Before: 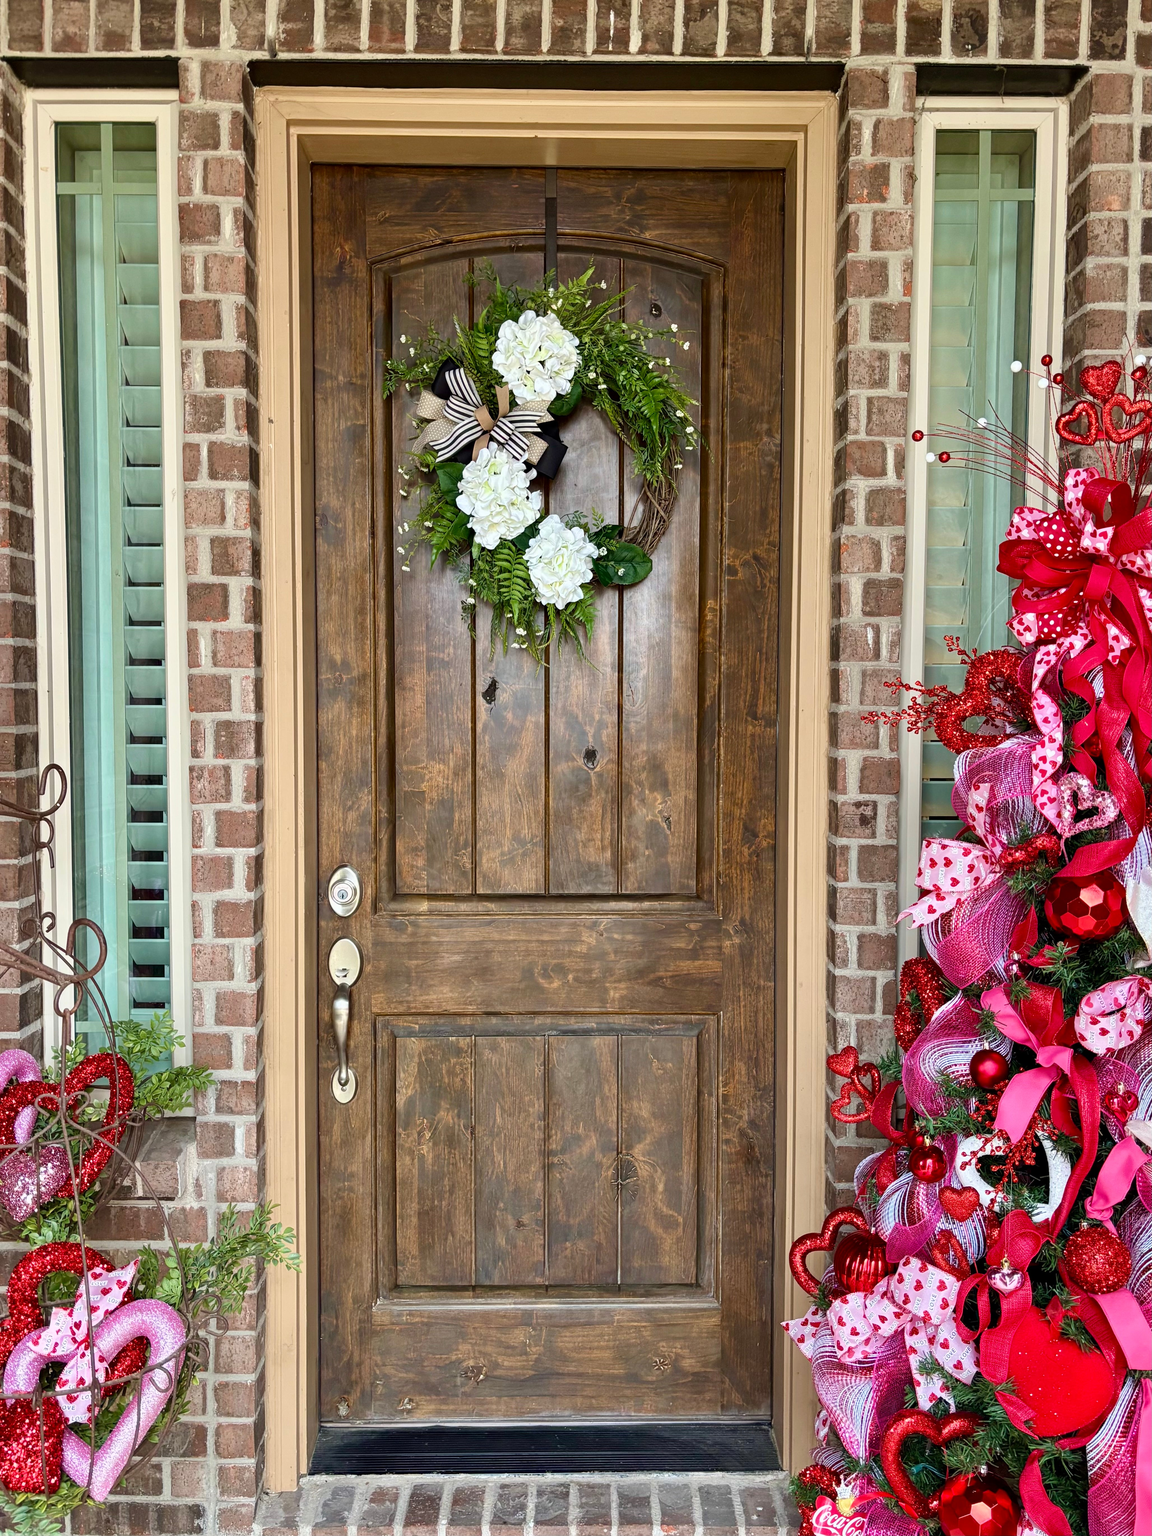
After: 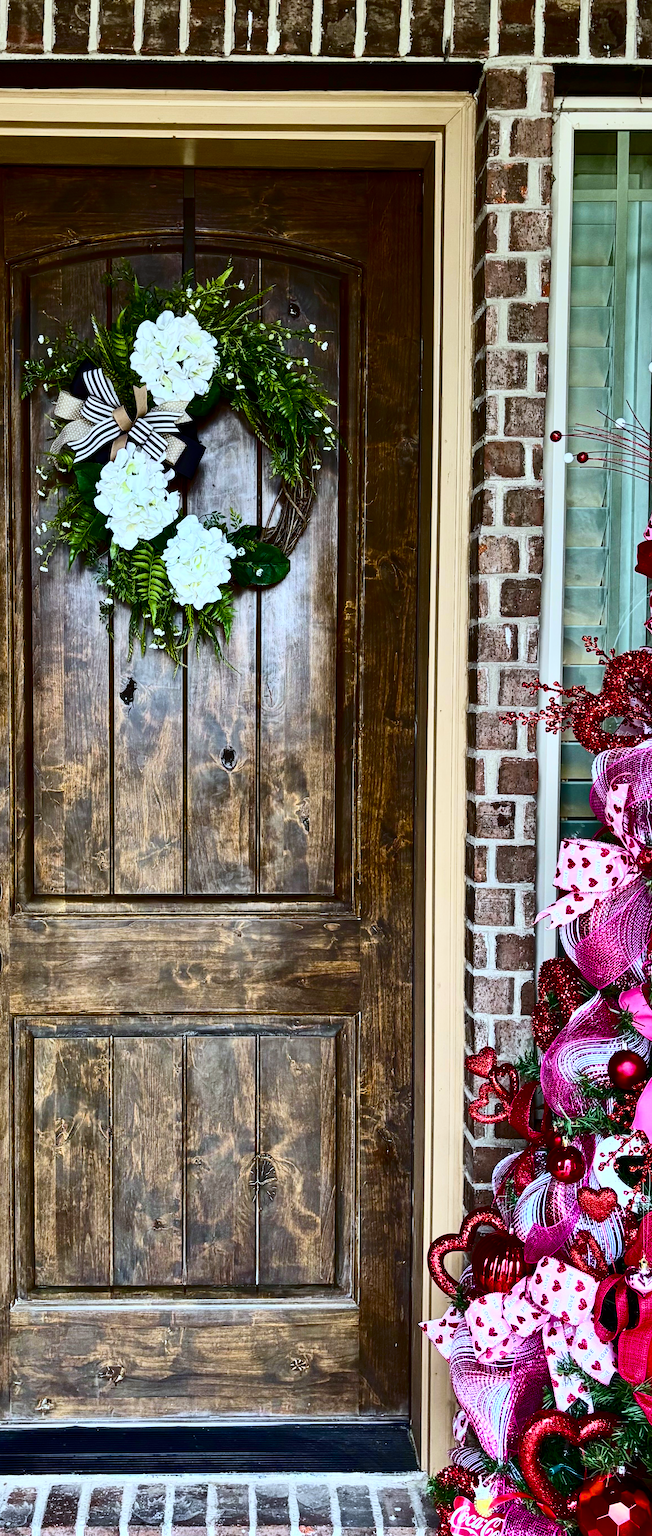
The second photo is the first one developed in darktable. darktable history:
crop: left 31.458%, top 0%, right 11.876%
white balance: red 0.926, green 1.003, blue 1.133
exposure: exposure 0.178 EV, compensate exposure bias true, compensate highlight preservation false
contrast brightness saturation: contrast 0.5, saturation -0.1
graduated density: on, module defaults
shadows and highlights: shadows 20.91, highlights -82.73, soften with gaussian
color balance rgb: linear chroma grading › global chroma 15%, perceptual saturation grading › global saturation 30%
color correction: highlights a* -2.68, highlights b* 2.57
